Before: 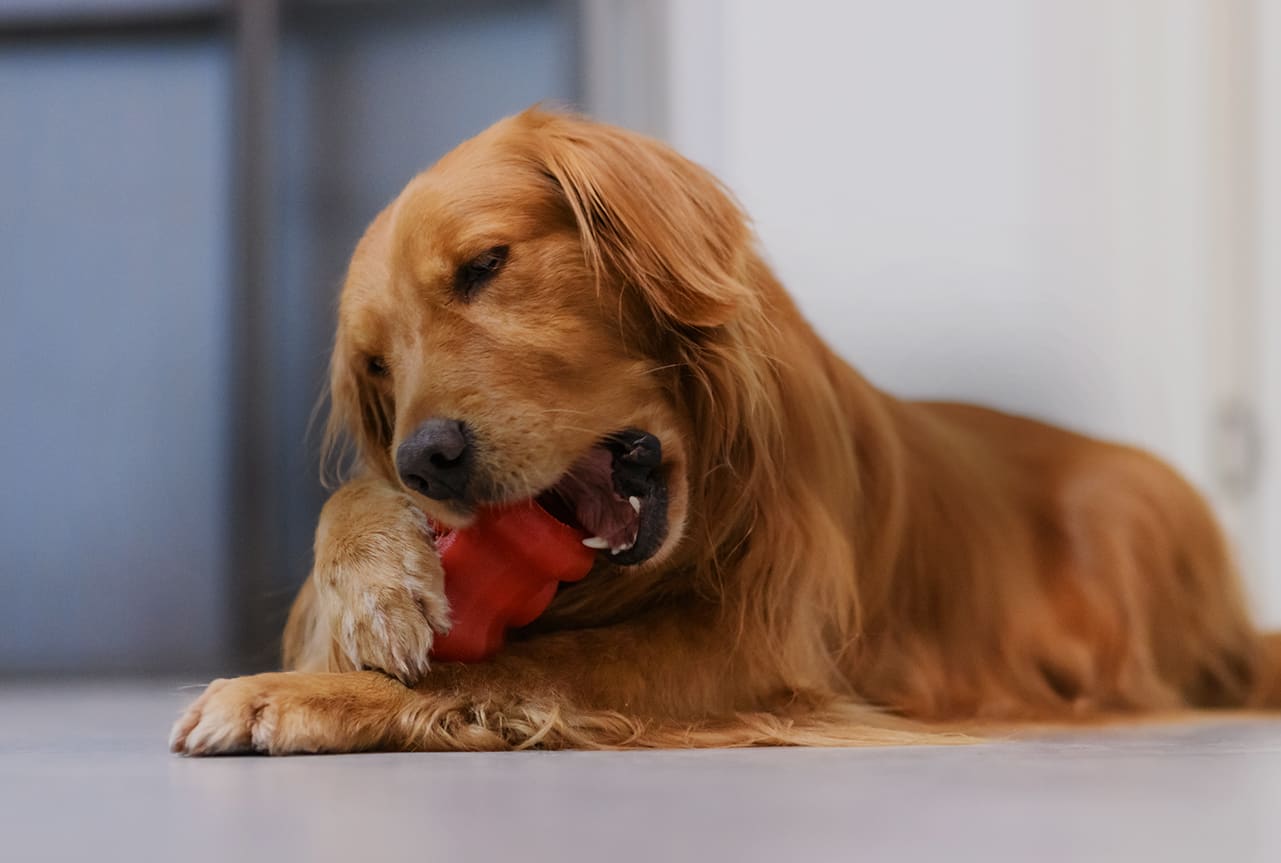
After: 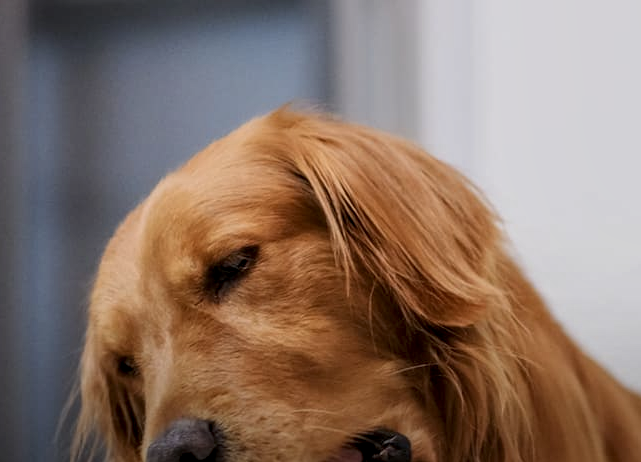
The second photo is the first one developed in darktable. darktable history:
color zones: curves: ch0 [(0, 0.613) (0.01, 0.613) (0.245, 0.448) (0.498, 0.529) (0.642, 0.665) (0.879, 0.777) (0.99, 0.613)]; ch1 [(0, 0) (0.143, 0) (0.286, 0) (0.429, 0) (0.571, 0) (0.714, 0) (0.857, 0)], mix -93.41%
local contrast: detail 130%
crop: left 19.556%, right 30.401%, bottom 46.458%
